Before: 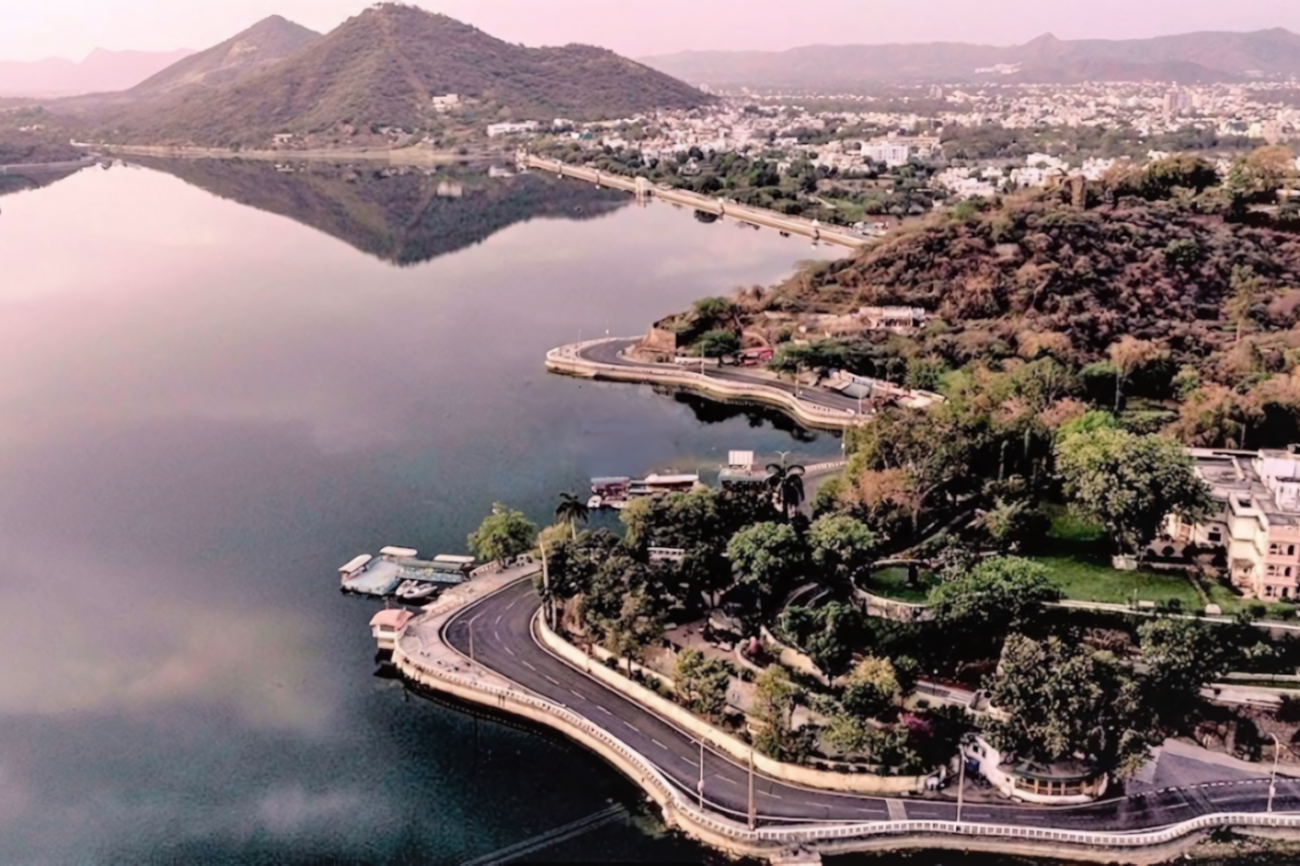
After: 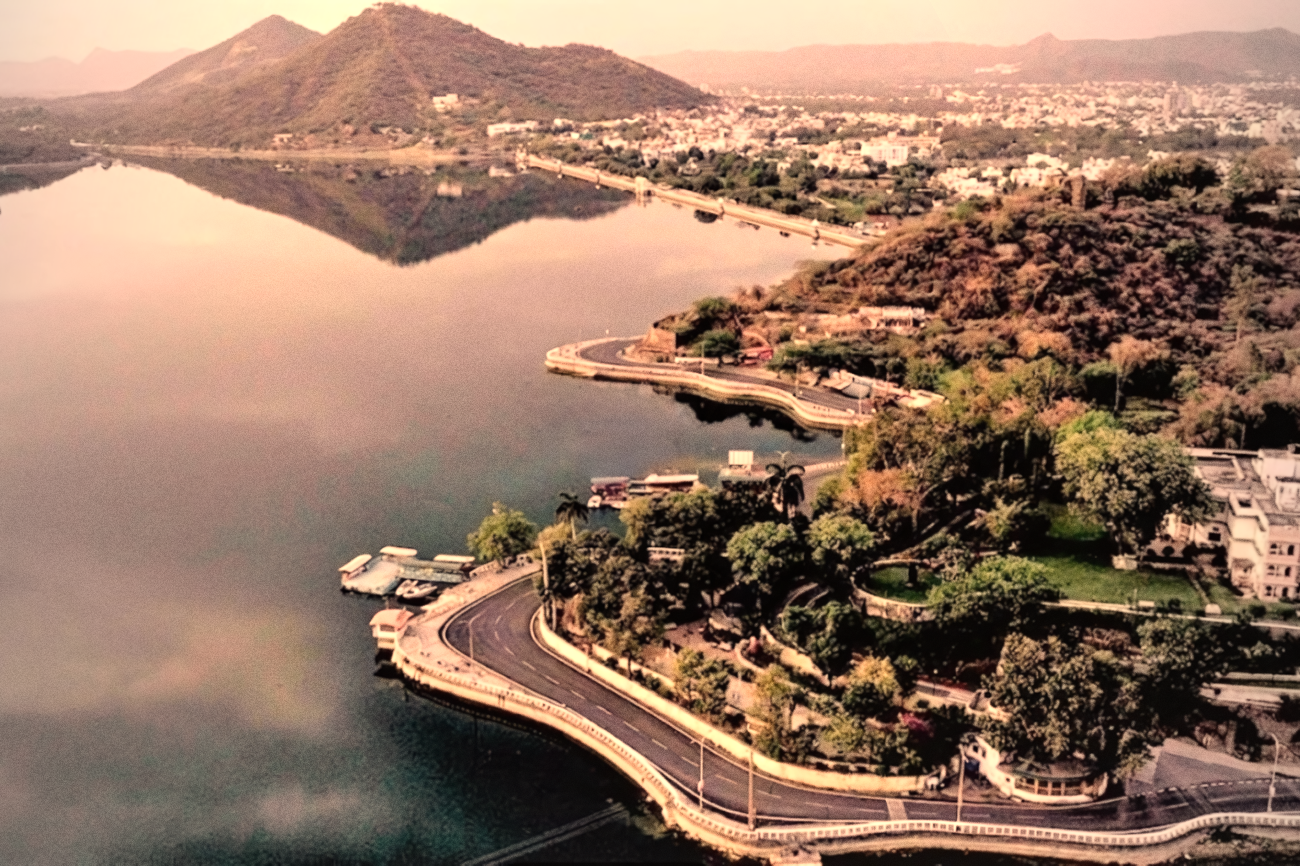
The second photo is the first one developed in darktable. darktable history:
grain: on, module defaults
vignetting: fall-off start 97%, fall-off radius 100%, width/height ratio 0.609, unbound false
white balance: red 1.138, green 0.996, blue 0.812
levels: levels [0, 0.51, 1]
exposure: exposure 0.3 EV, compensate highlight preservation false
